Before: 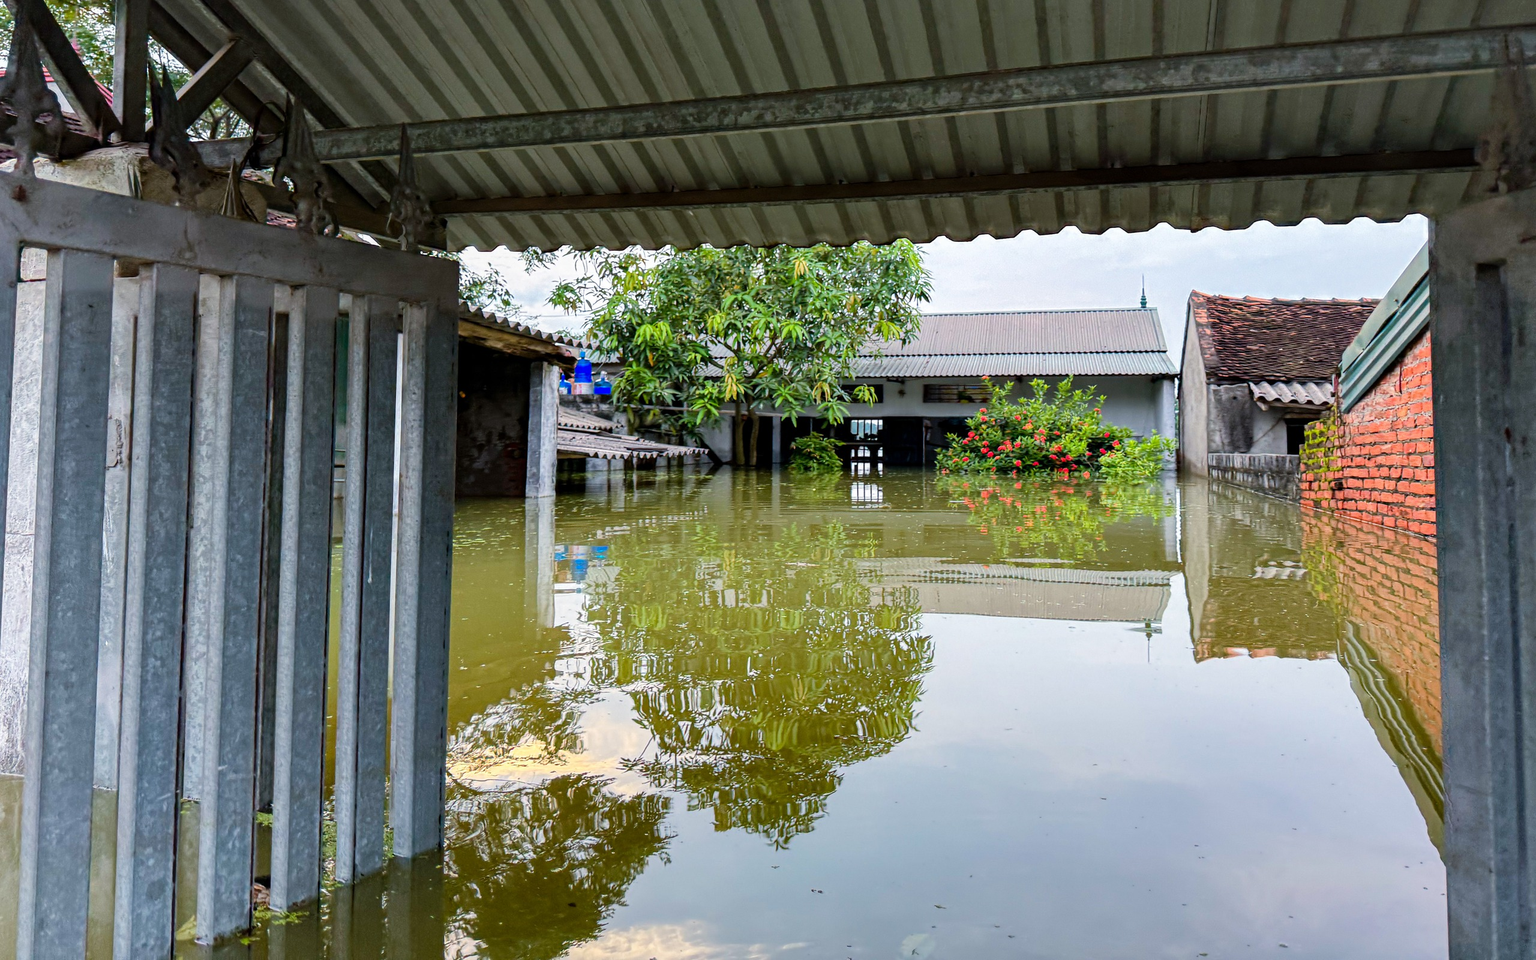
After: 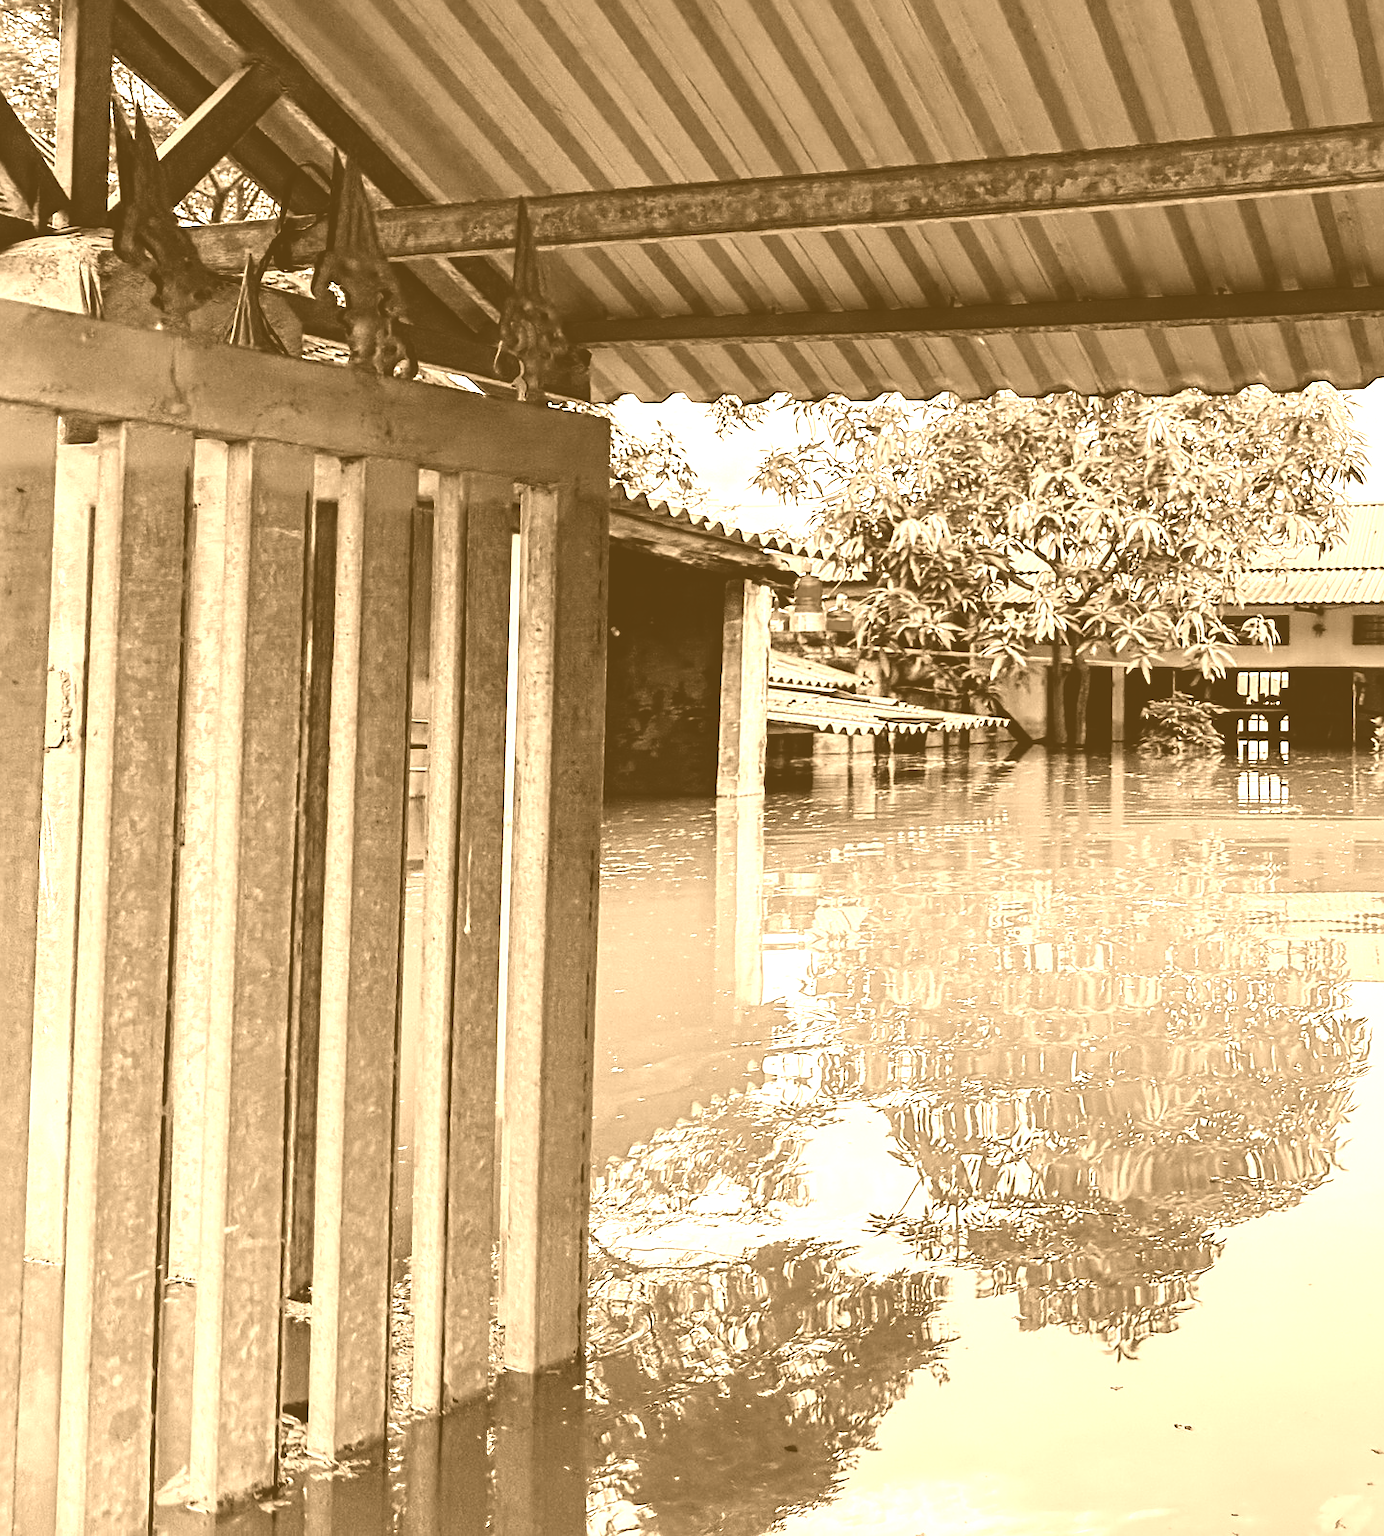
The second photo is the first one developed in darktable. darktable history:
shadows and highlights: shadows -20, white point adjustment -2, highlights -35
crop: left 5.114%, right 38.589%
tone curve: curves: ch0 [(0, 0) (0.004, 0.001) (0.133, 0.112) (0.325, 0.362) (0.832, 0.893) (1, 1)], color space Lab, linked channels, preserve colors none
colorize: hue 28.8°, source mix 100%
contrast brightness saturation: contrast 0.08, saturation 0.2
white balance: red 0.978, blue 0.999
sharpen: on, module defaults
